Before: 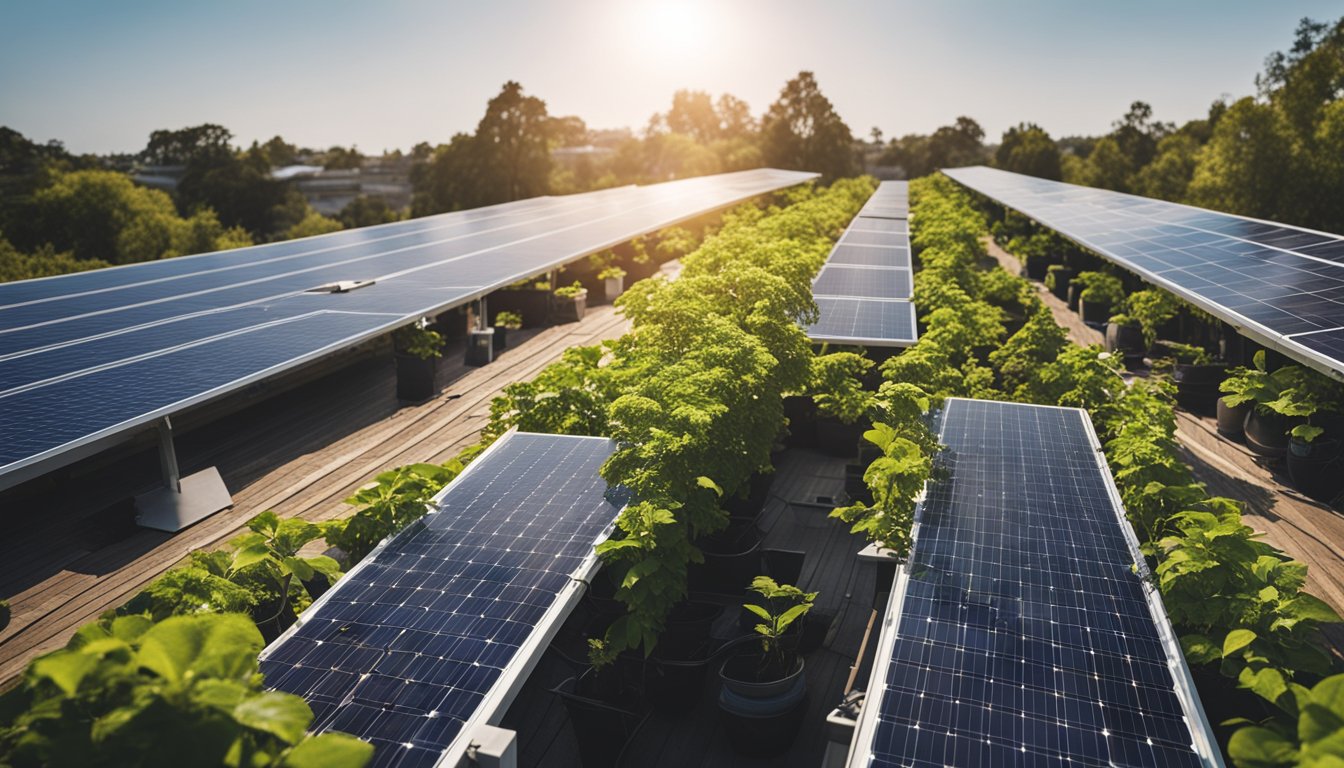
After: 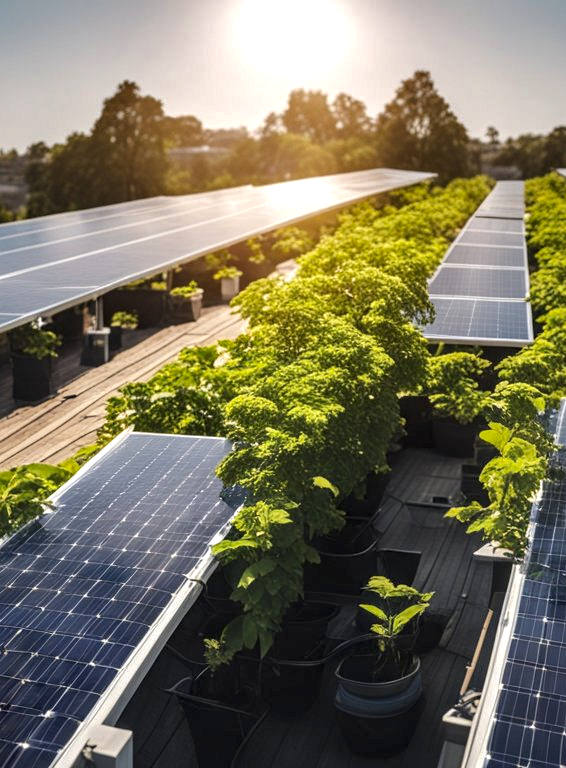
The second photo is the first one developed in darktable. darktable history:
local contrast: highlights 65%, shadows 54%, detail 169%, midtone range 0.514
shadows and highlights: shadows 40, highlights -60
color balance: output saturation 110%
crop: left 28.583%, right 29.231%
